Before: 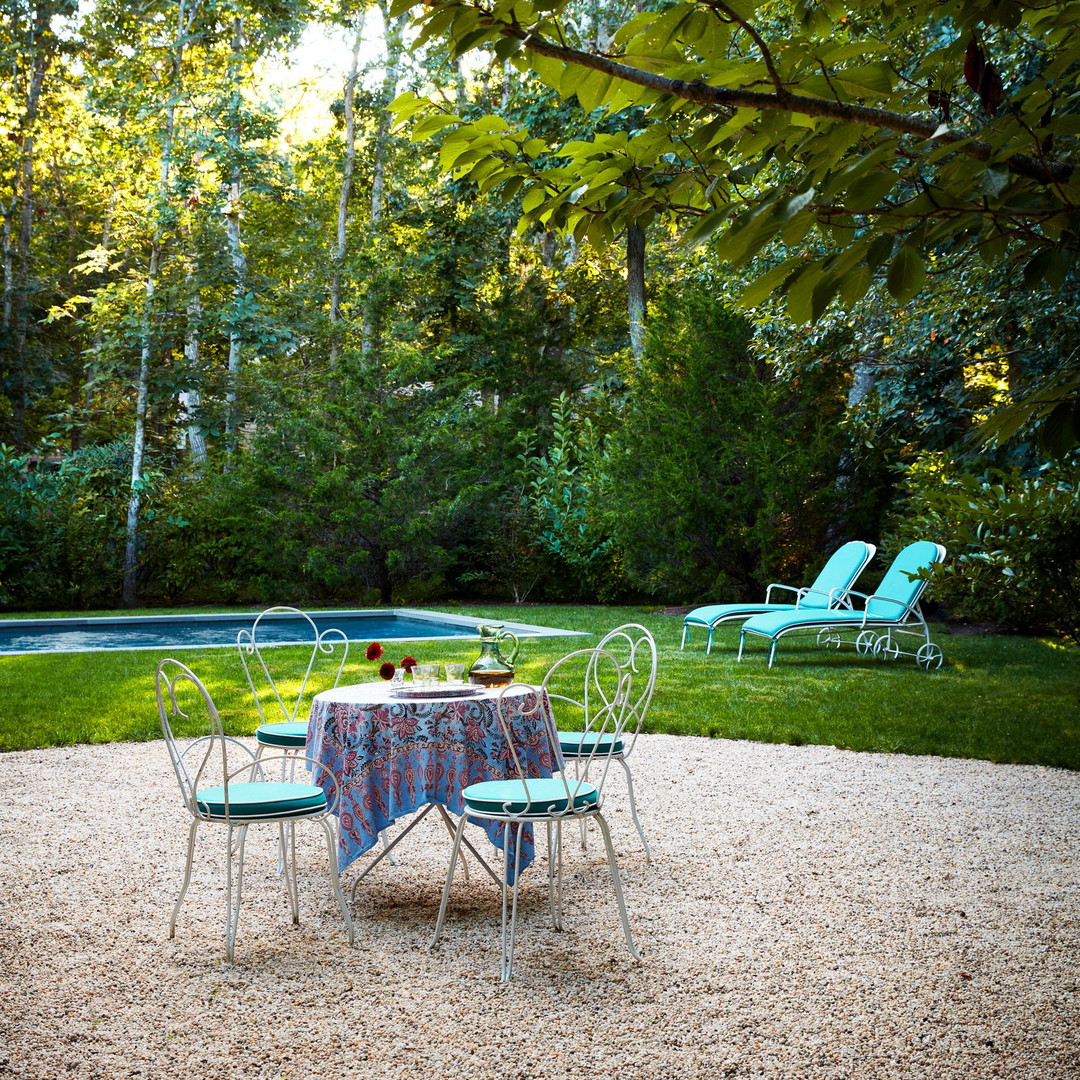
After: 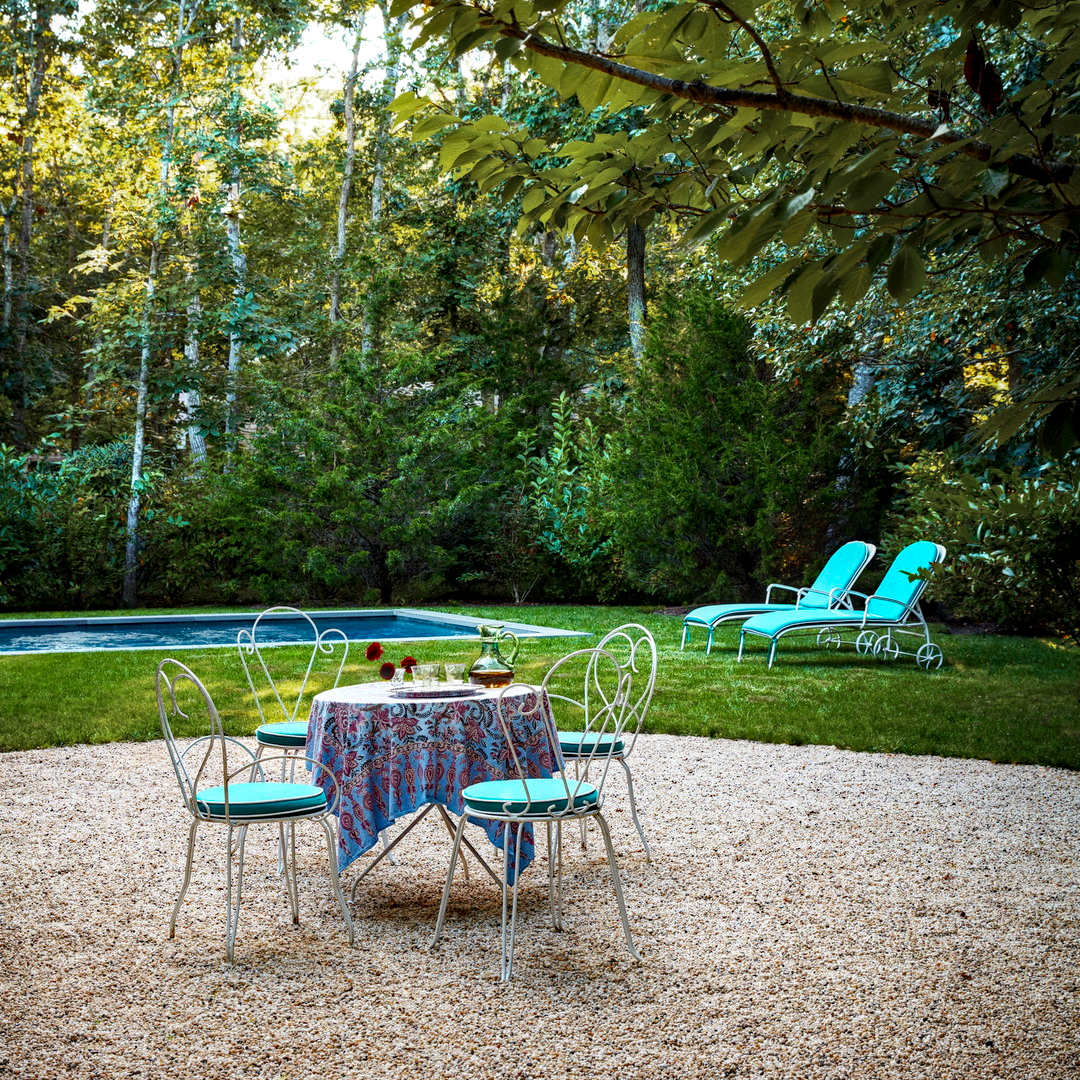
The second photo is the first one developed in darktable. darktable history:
color zones: curves: ch0 [(0.11, 0.396) (0.195, 0.36) (0.25, 0.5) (0.303, 0.412) (0.357, 0.544) (0.75, 0.5) (0.967, 0.328)]; ch1 [(0, 0.468) (0.112, 0.512) (0.202, 0.6) (0.25, 0.5) (0.307, 0.352) (0.357, 0.544) (0.75, 0.5) (0.963, 0.524)]
local contrast: on, module defaults
haze removal: strength 0.5, distance 0.43, compatibility mode true, adaptive false
